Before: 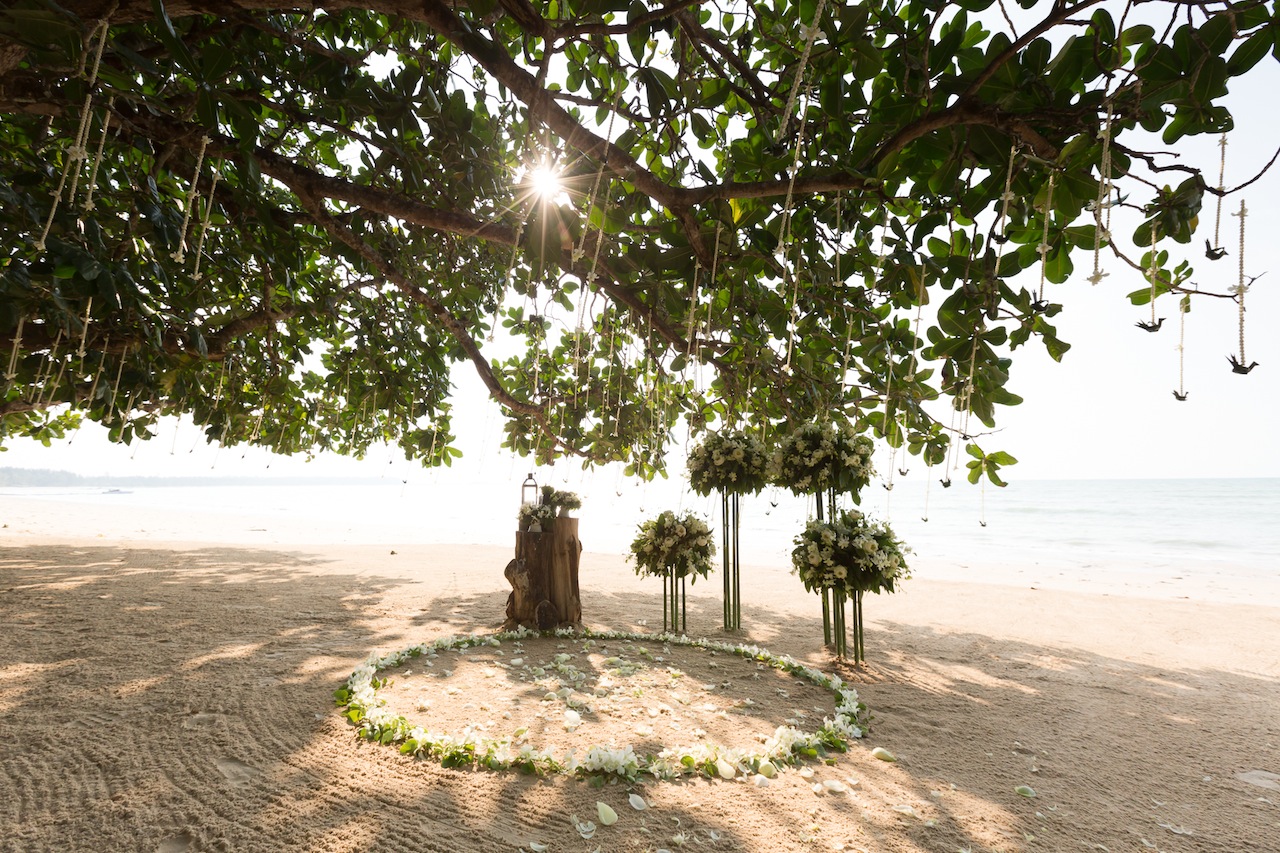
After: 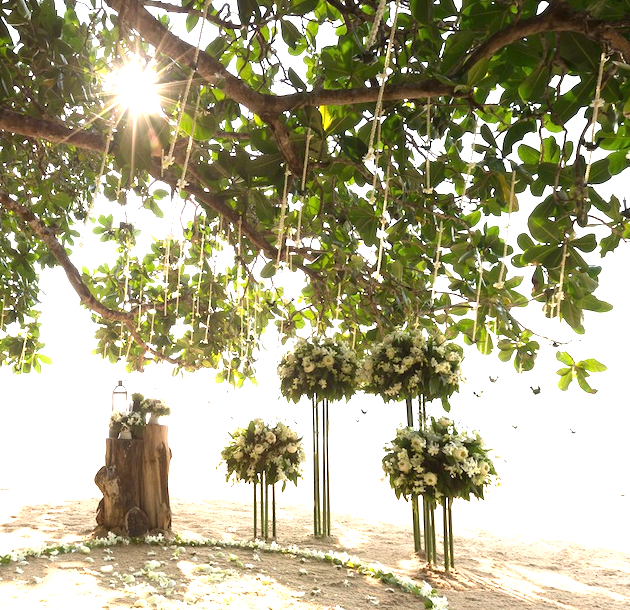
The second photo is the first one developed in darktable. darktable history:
crop: left 32.04%, top 11.002%, right 18.729%, bottom 17.372%
exposure: black level correction 0, exposure 1.2 EV, compensate exposure bias true, compensate highlight preservation false
